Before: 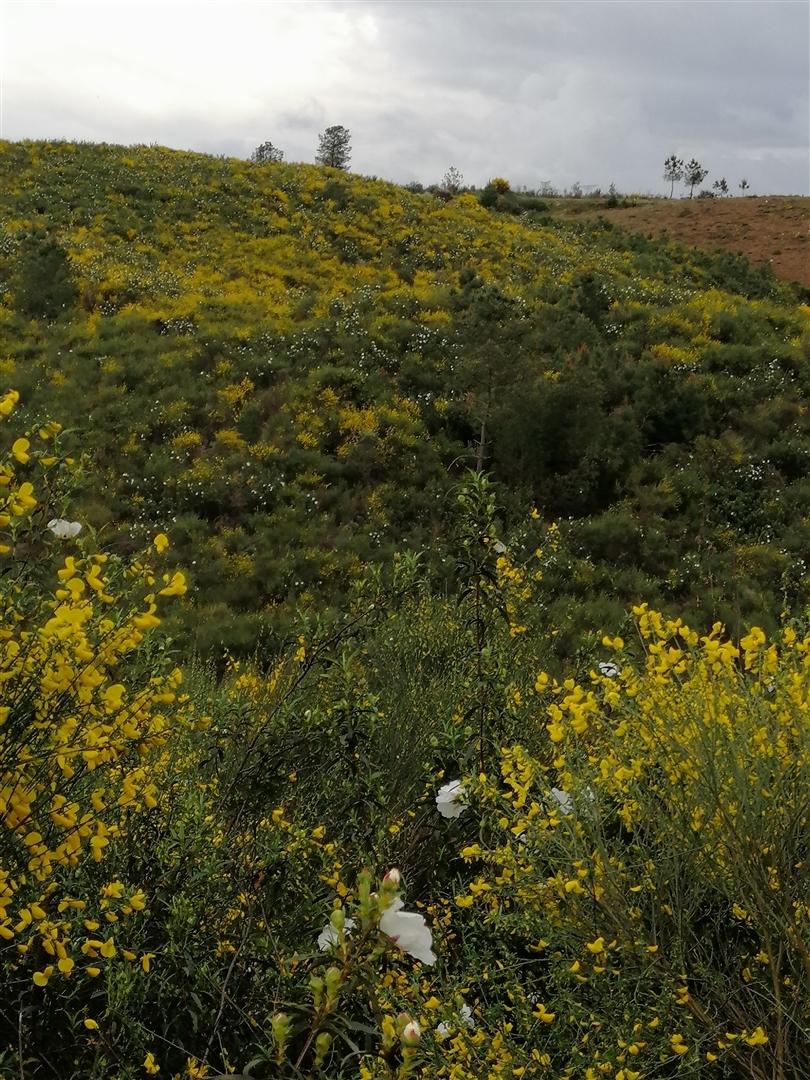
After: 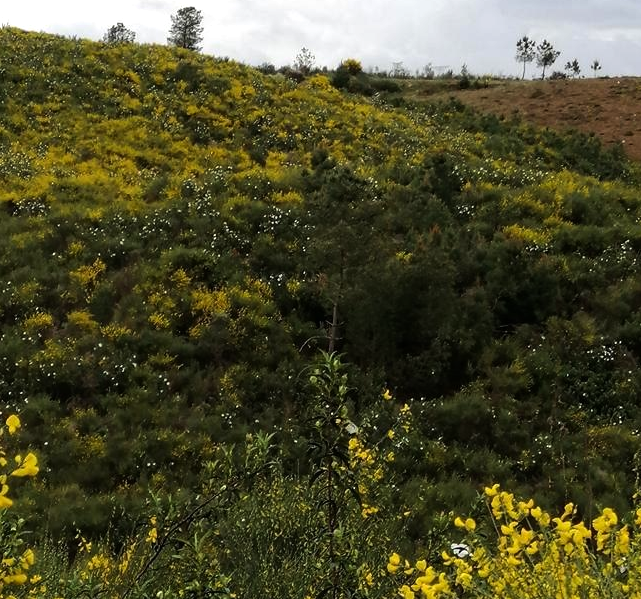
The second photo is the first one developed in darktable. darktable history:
crop: left 18.385%, top 11.073%, right 2.473%, bottom 33.395%
tone equalizer: -8 EV -0.751 EV, -7 EV -0.731 EV, -6 EV -0.61 EV, -5 EV -0.386 EV, -3 EV 0.403 EV, -2 EV 0.6 EV, -1 EV 0.694 EV, +0 EV 0.778 EV, edges refinement/feathering 500, mask exposure compensation -1.57 EV, preserve details no
